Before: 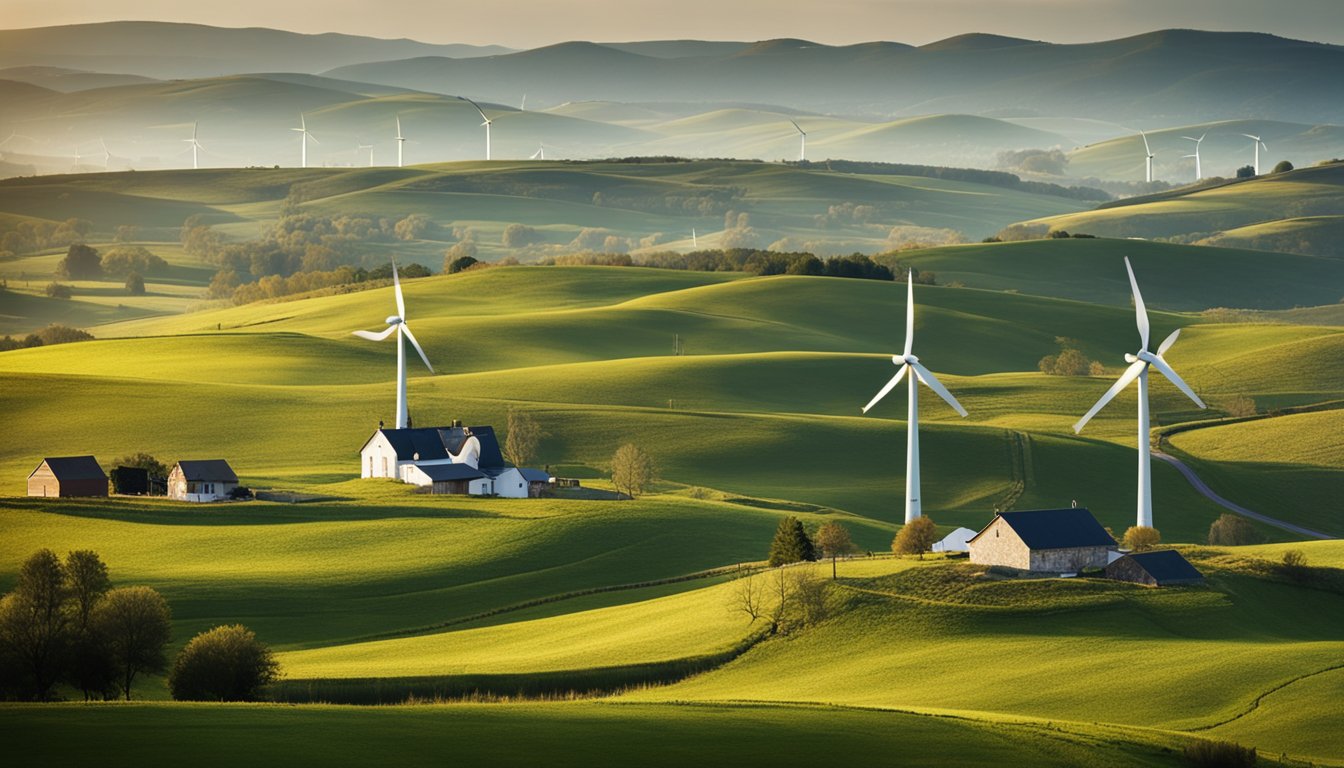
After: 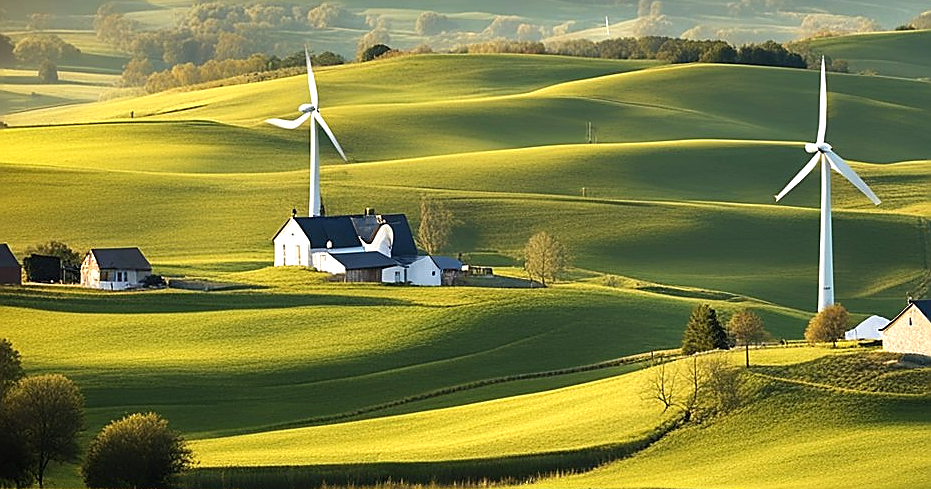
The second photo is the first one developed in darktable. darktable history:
sharpen: radius 1.4, amount 1.25, threshold 0.7
exposure: exposure 0.485 EV, compensate highlight preservation false
crop: left 6.488%, top 27.668%, right 24.183%, bottom 8.656%
